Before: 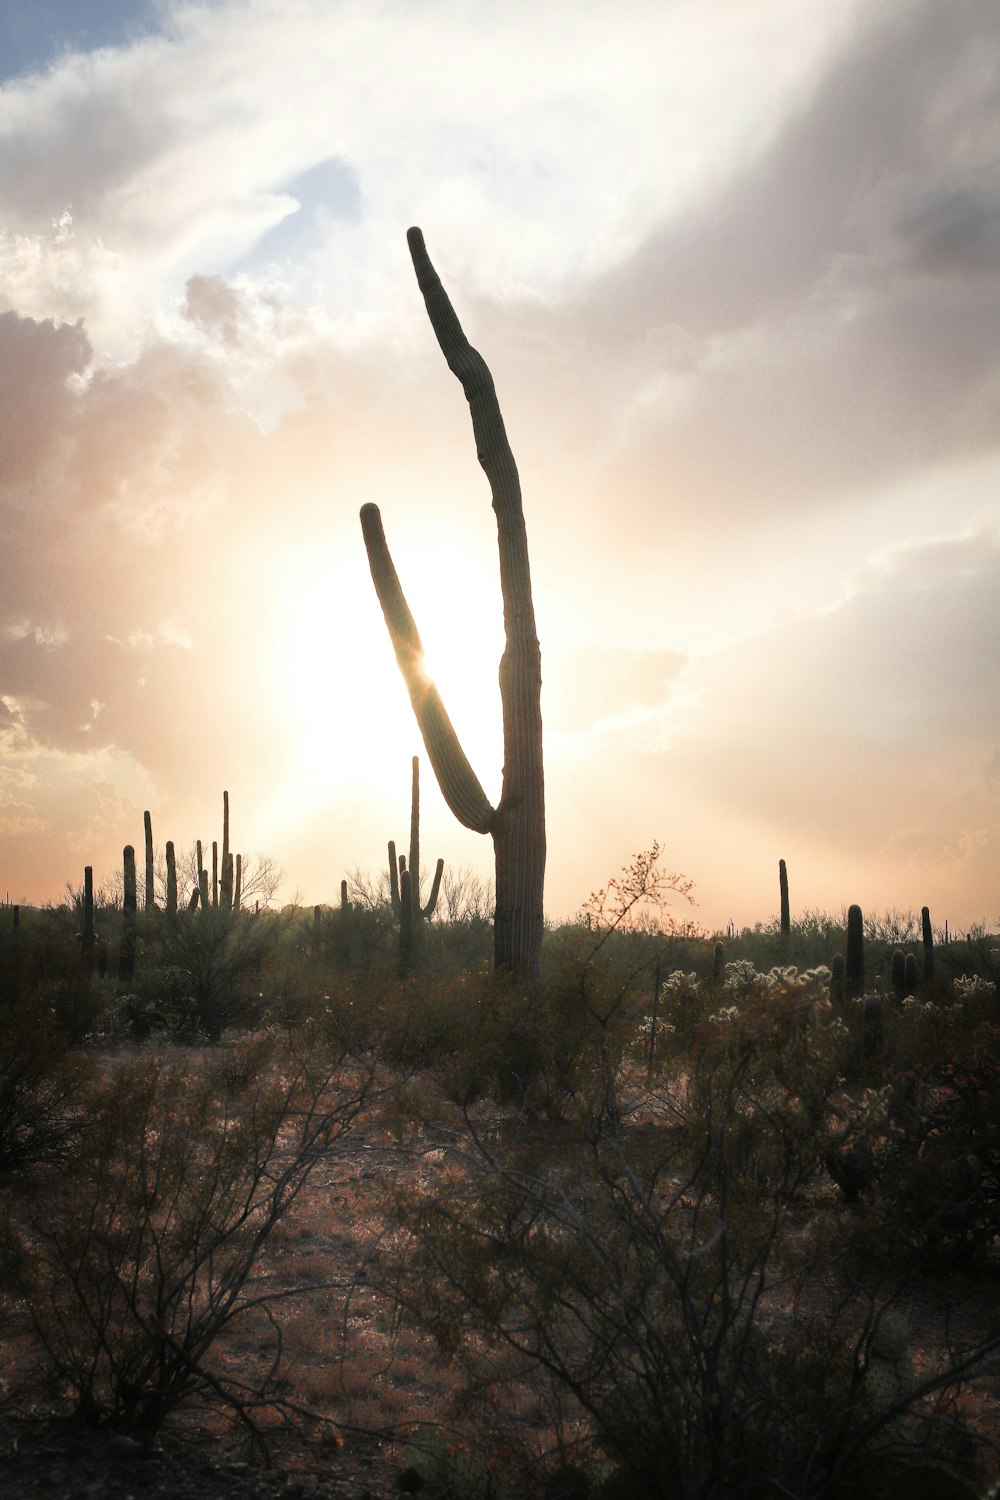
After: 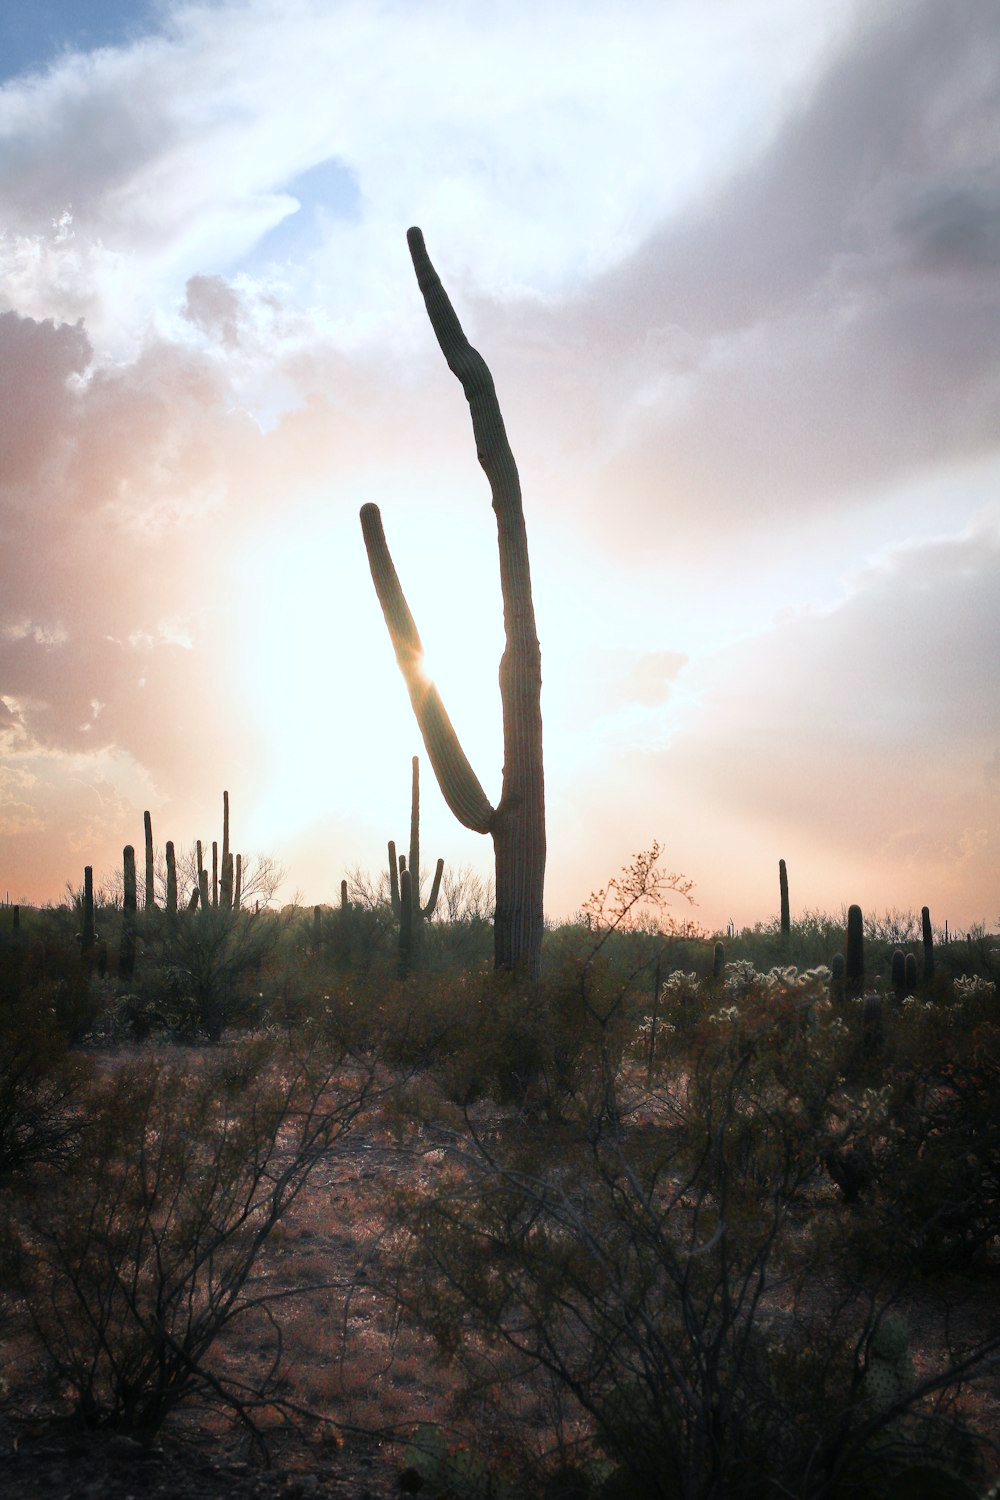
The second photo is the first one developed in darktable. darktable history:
color calibration: illuminant as shot in camera, x 0.369, y 0.377, temperature 4324.52 K
